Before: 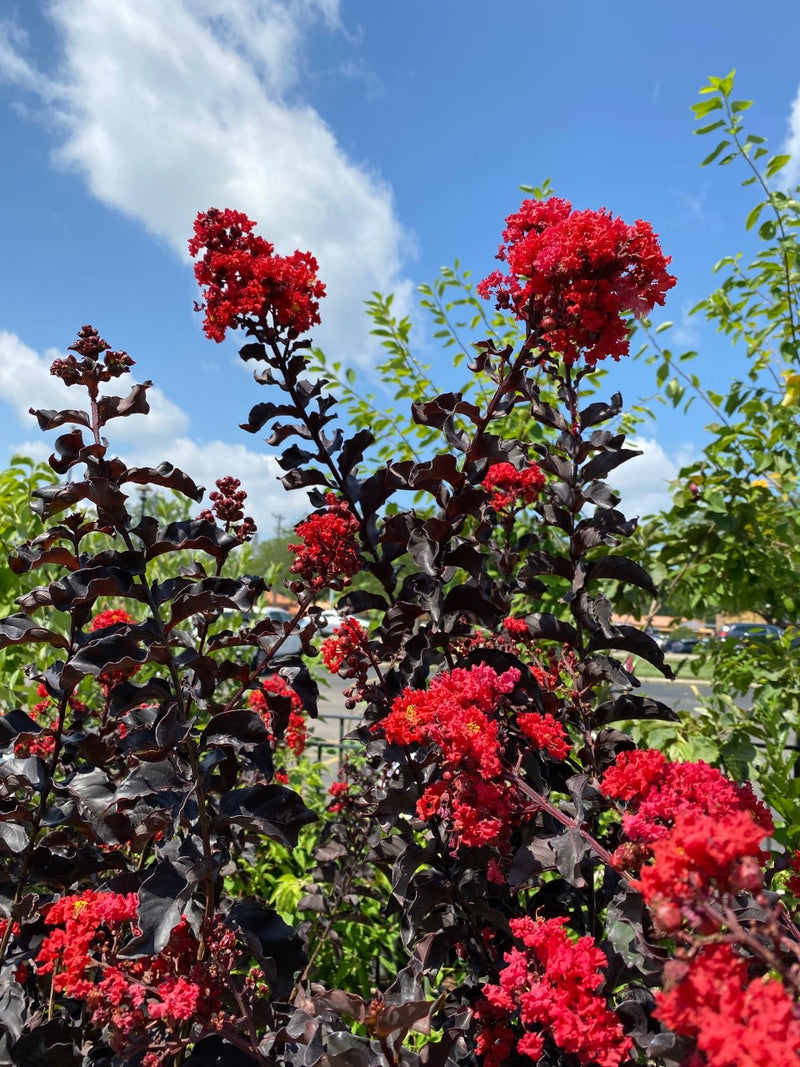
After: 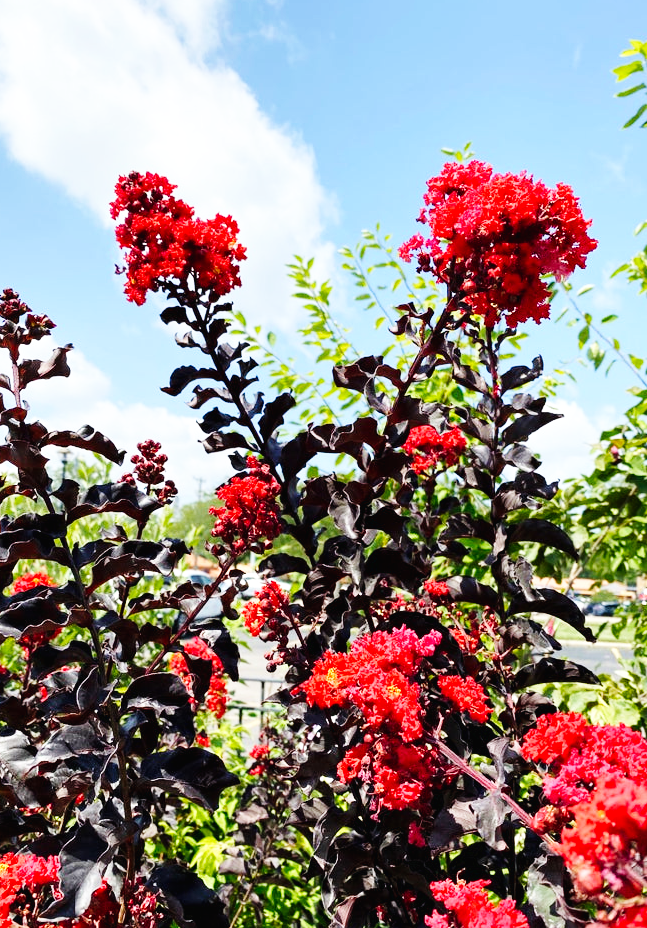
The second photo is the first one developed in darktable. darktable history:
crop: left 9.929%, top 3.475%, right 9.188%, bottom 9.529%
base curve: curves: ch0 [(0, 0.003) (0.001, 0.002) (0.006, 0.004) (0.02, 0.022) (0.048, 0.086) (0.094, 0.234) (0.162, 0.431) (0.258, 0.629) (0.385, 0.8) (0.548, 0.918) (0.751, 0.988) (1, 1)], preserve colors none
